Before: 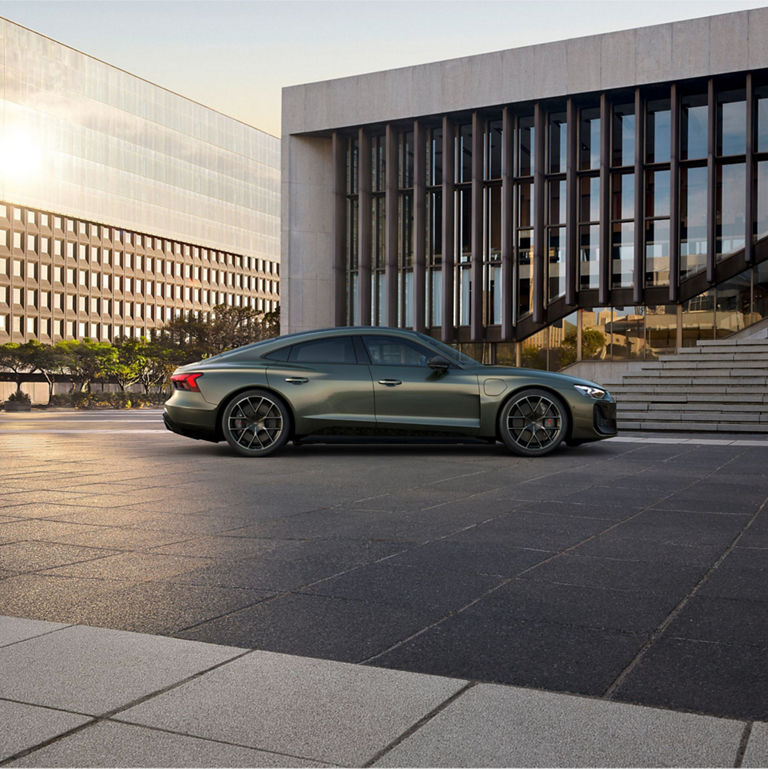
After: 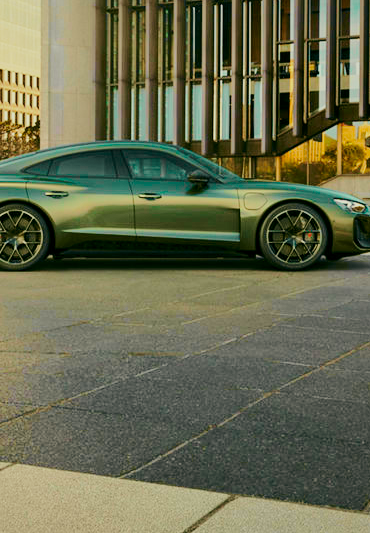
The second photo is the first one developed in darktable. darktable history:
crop: left 31.361%, top 24.271%, right 20.392%, bottom 6.395%
base curve: curves: ch0 [(0, 0) (0.028, 0.03) (0.121, 0.232) (0.46, 0.748) (0.859, 0.968) (1, 1)], preserve colors none
color correction: highlights a* -0.38, highlights b* 9.24, shadows a* -9.02, shadows b* 0.752
shadows and highlights: on, module defaults
color balance rgb: shadows lift › chroma 0.938%, shadows lift › hue 113.28°, power › chroma 0.705%, power › hue 60°, perceptual saturation grading › global saturation 17.098%, contrast 3.939%
tone curve: curves: ch0 [(0, 0) (0.402, 0.473) (0.673, 0.68) (0.899, 0.832) (0.999, 0.903)]; ch1 [(0, 0) (0.379, 0.262) (0.464, 0.425) (0.498, 0.49) (0.507, 0.5) (0.53, 0.532) (0.582, 0.583) (0.68, 0.672) (0.791, 0.748) (1, 0.896)]; ch2 [(0, 0) (0.199, 0.414) (0.438, 0.49) (0.496, 0.501) (0.515, 0.546) (0.577, 0.605) (0.632, 0.649) (0.717, 0.727) (0.845, 0.855) (0.998, 0.977)], color space Lab, independent channels, preserve colors none
local contrast: highlights 107%, shadows 102%, detail 119%, midtone range 0.2
